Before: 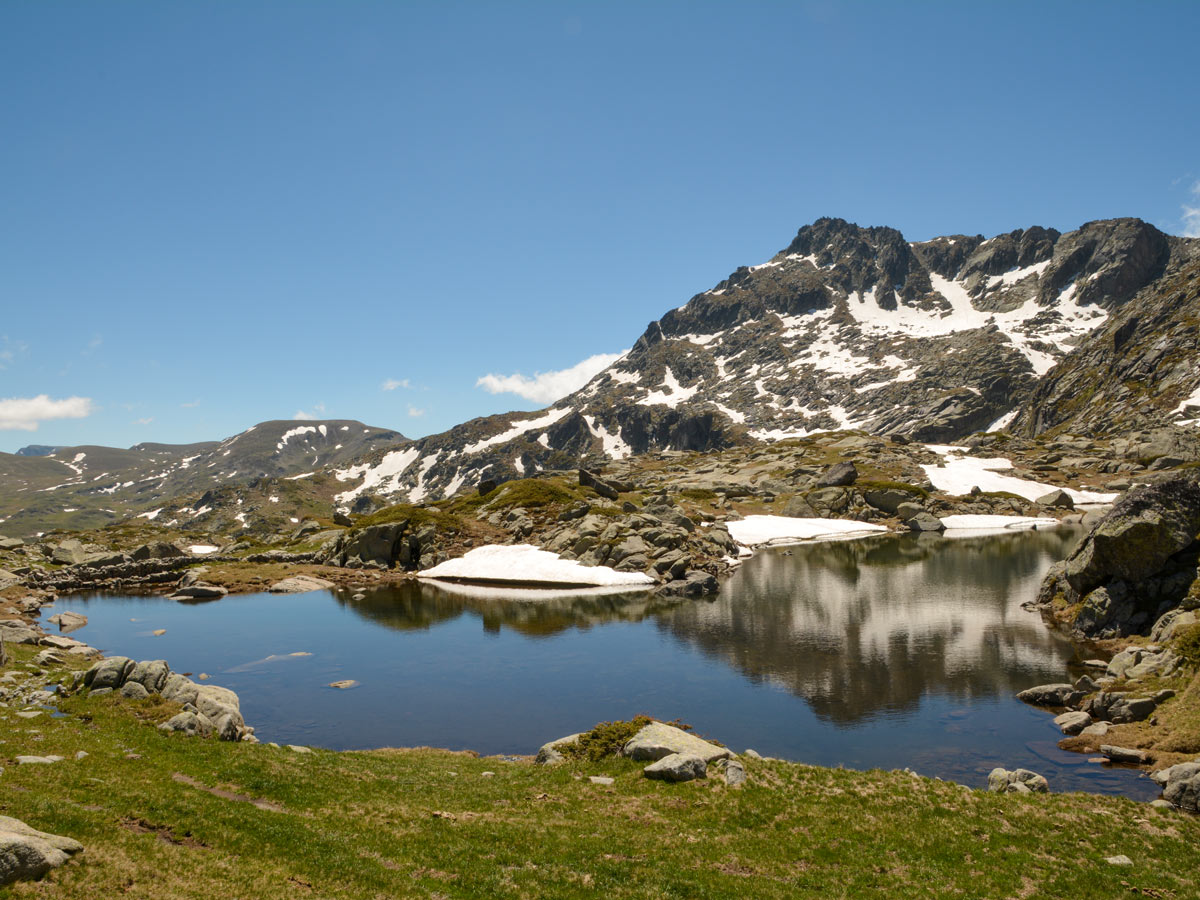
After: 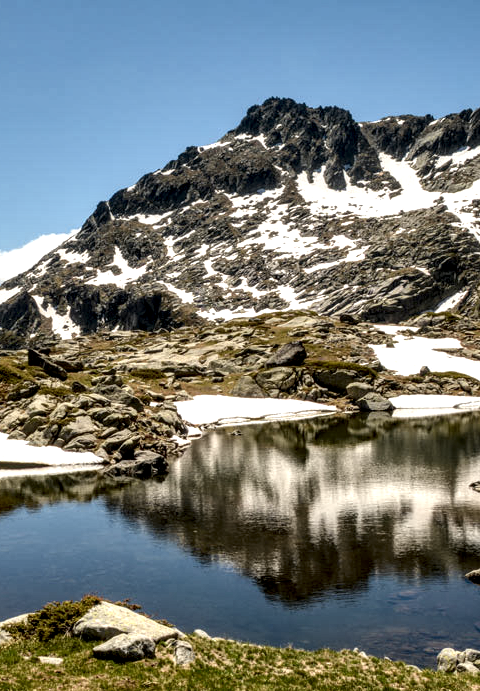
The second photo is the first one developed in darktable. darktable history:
local contrast: detail 203%
crop: left 45.936%, top 13.334%, right 14.063%, bottom 9.837%
contrast equalizer: y [[0.5 ×6], [0.5 ×6], [0.5 ×6], [0 ×6], [0, 0, 0, 0.581, 0.011, 0]], mix 0.161
